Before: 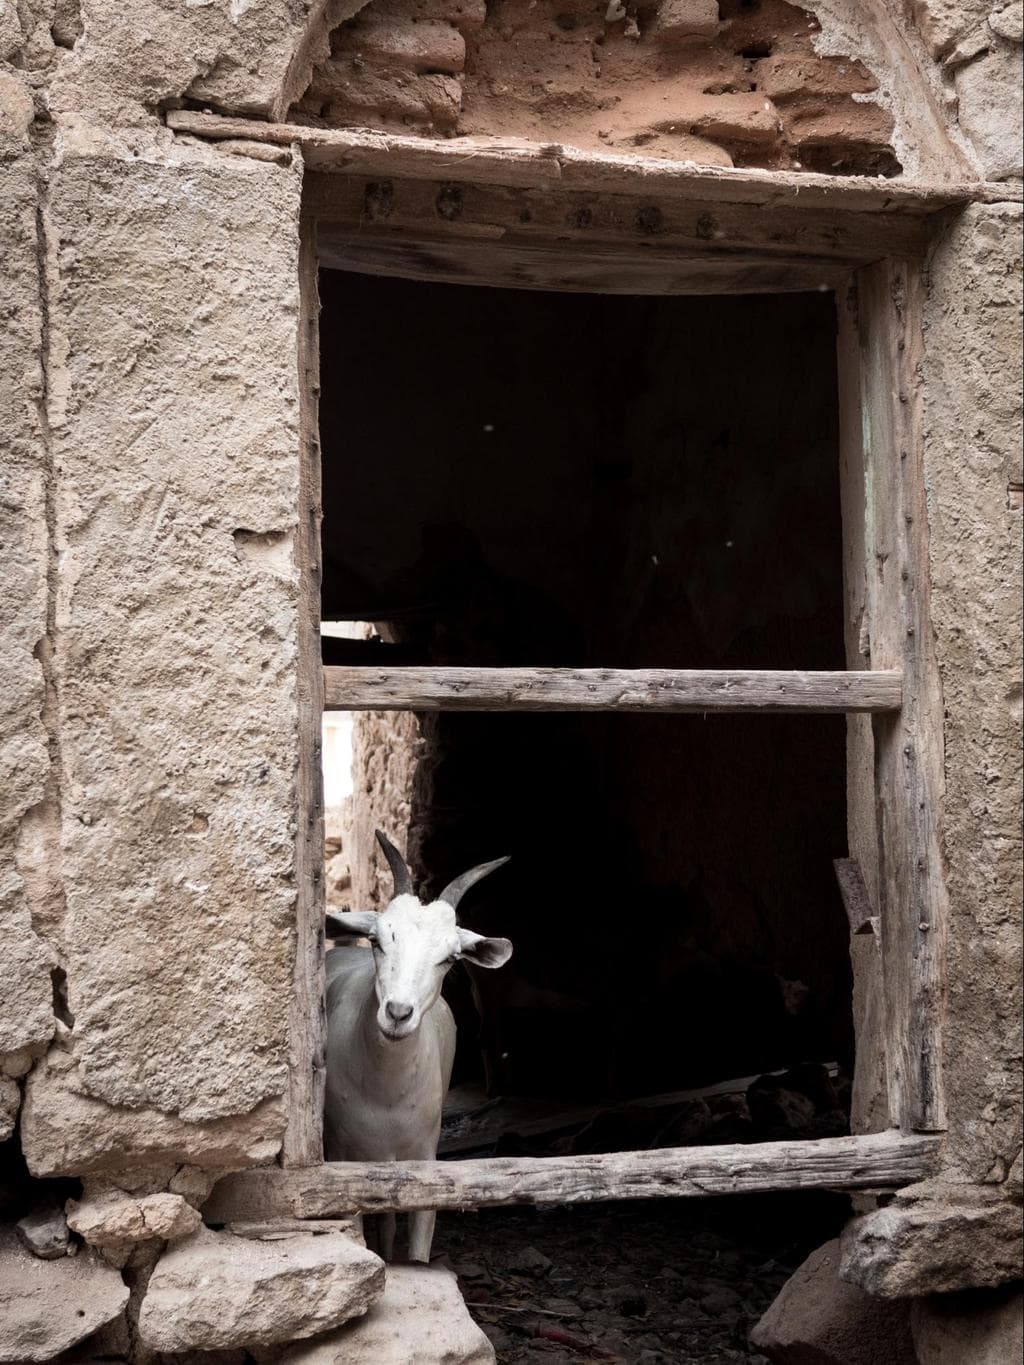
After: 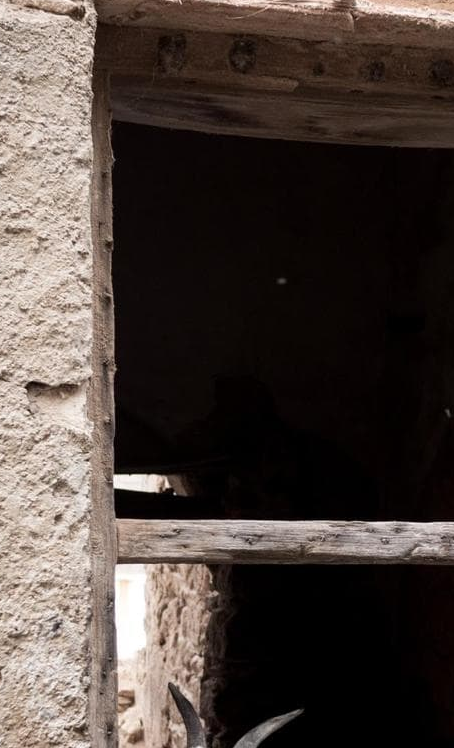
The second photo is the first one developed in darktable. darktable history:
crop: left 20.275%, top 10.776%, right 35.386%, bottom 34.399%
